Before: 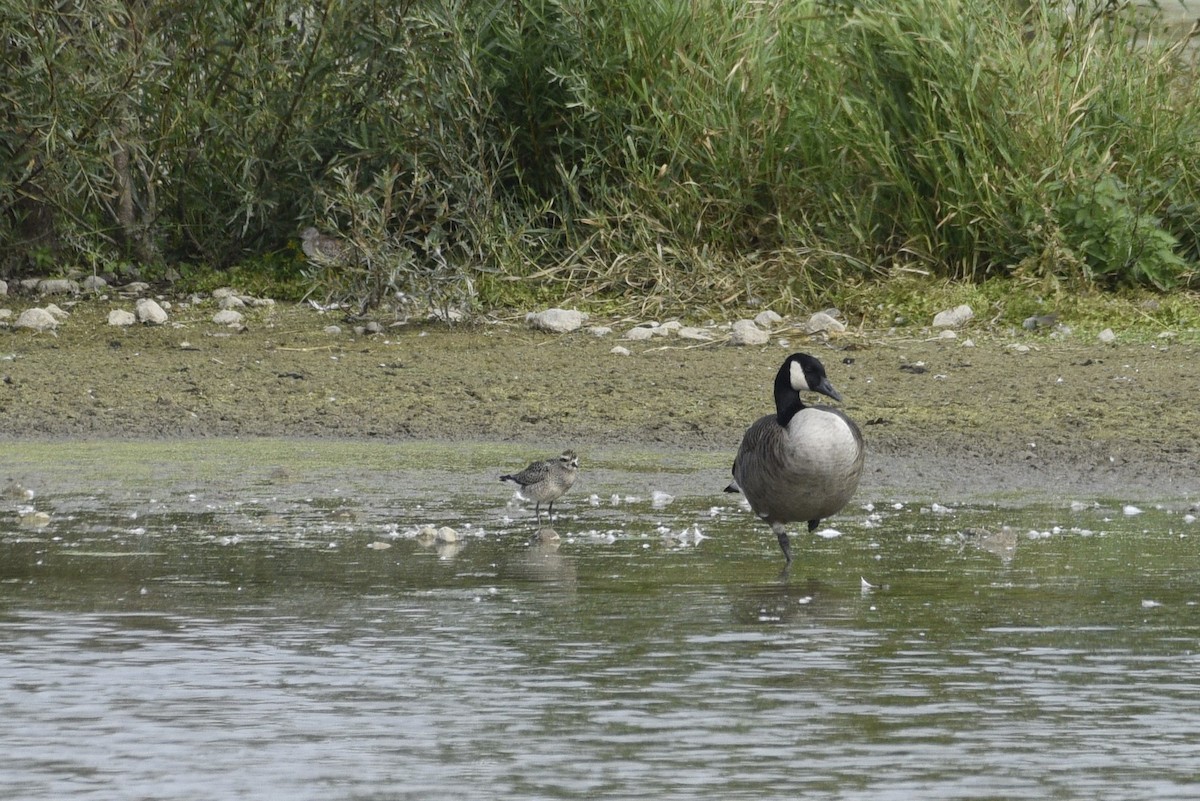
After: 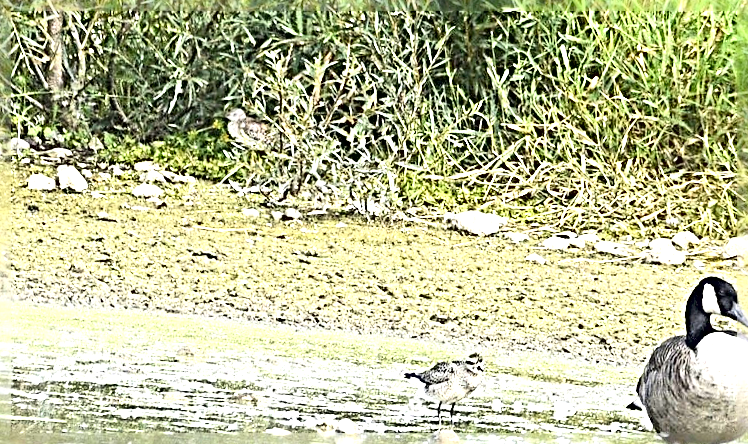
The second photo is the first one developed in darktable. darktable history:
exposure: black level correction 0.001, exposure 2 EV, compensate highlight preservation false
crop and rotate: angle -4.99°, left 2.122%, top 6.945%, right 27.566%, bottom 30.519%
sharpen: radius 4.001, amount 2
contrast brightness saturation: contrast 0.2, brightness 0.16, saturation 0.22
